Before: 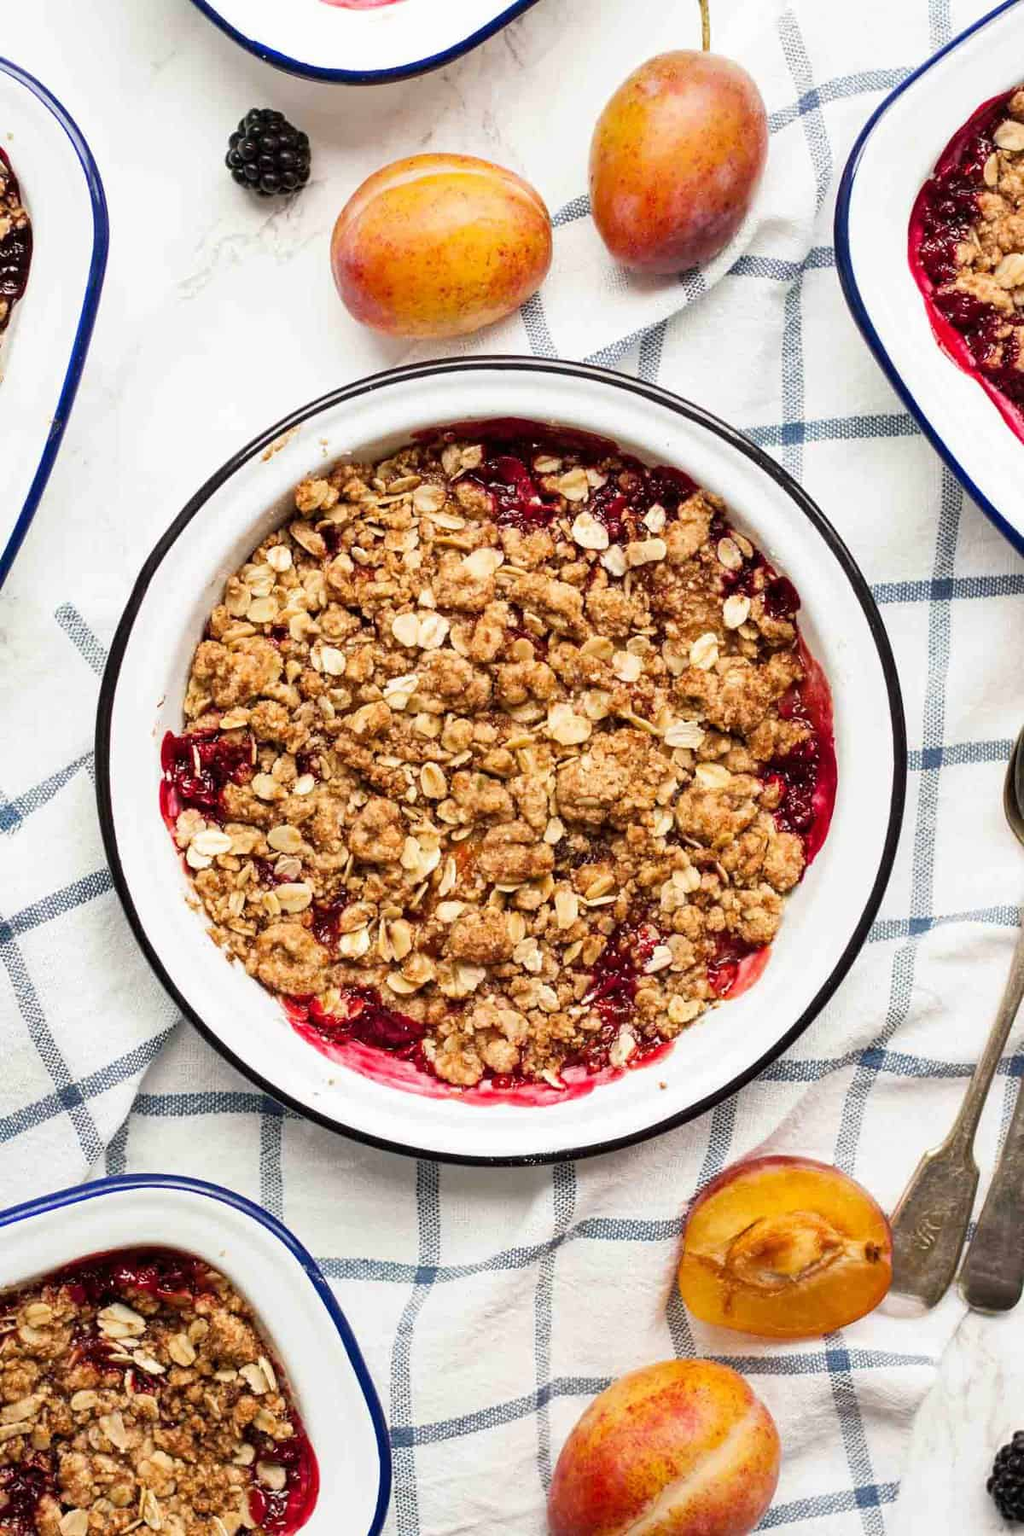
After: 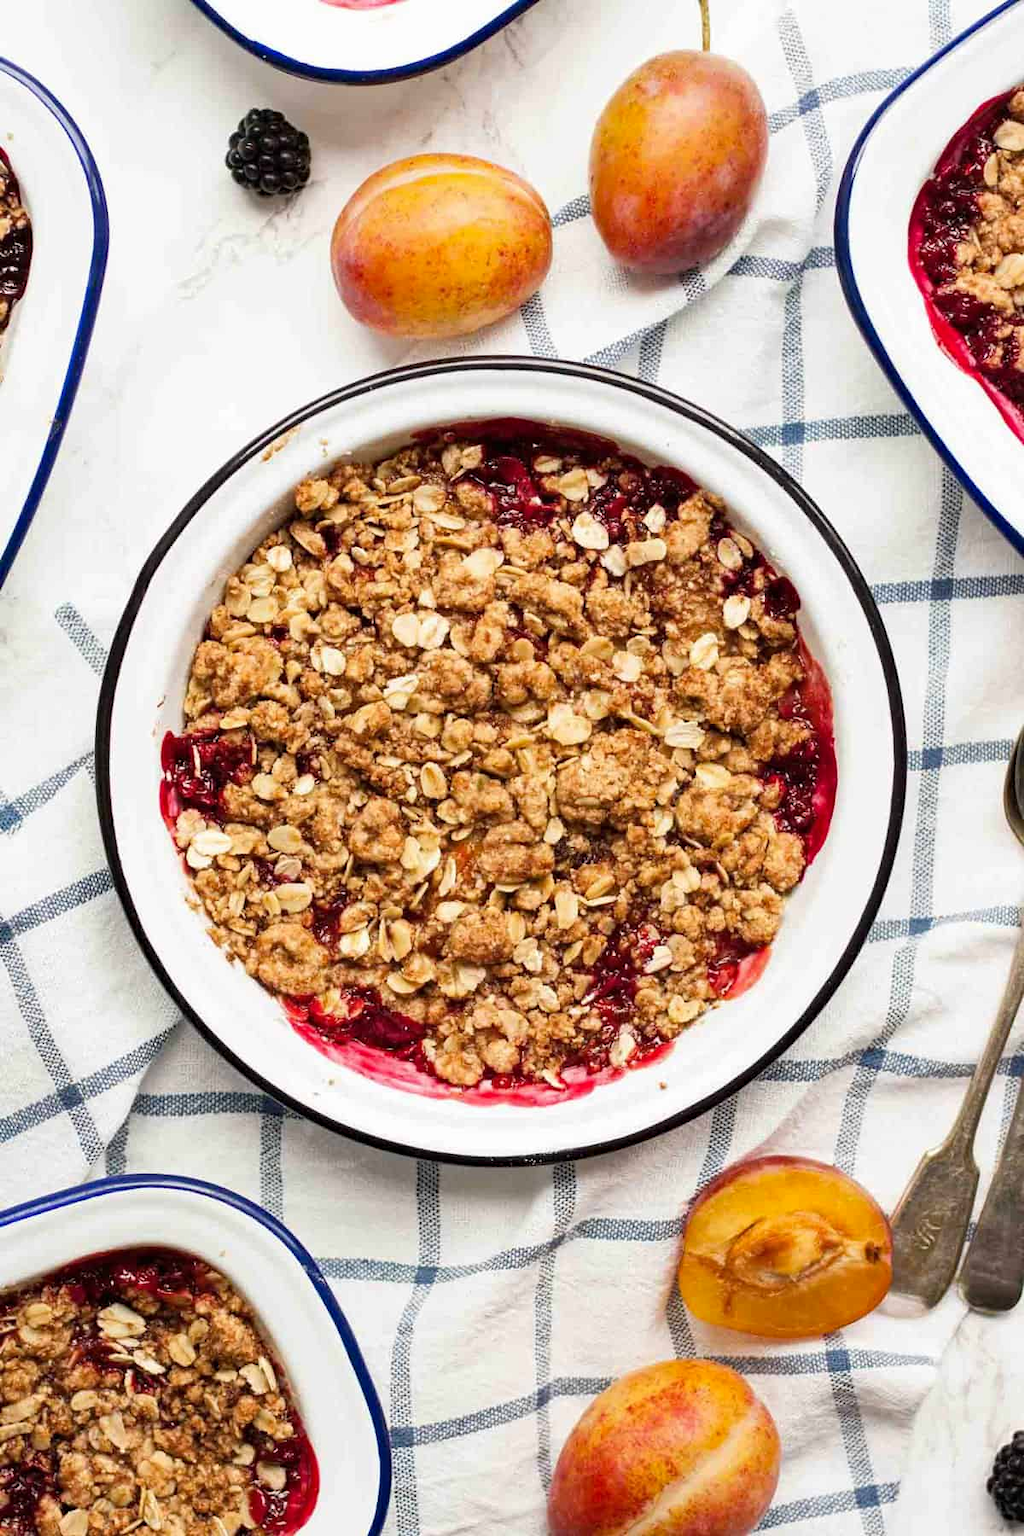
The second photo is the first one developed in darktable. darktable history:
haze removal: strength 0.094, compatibility mode true, adaptive false
